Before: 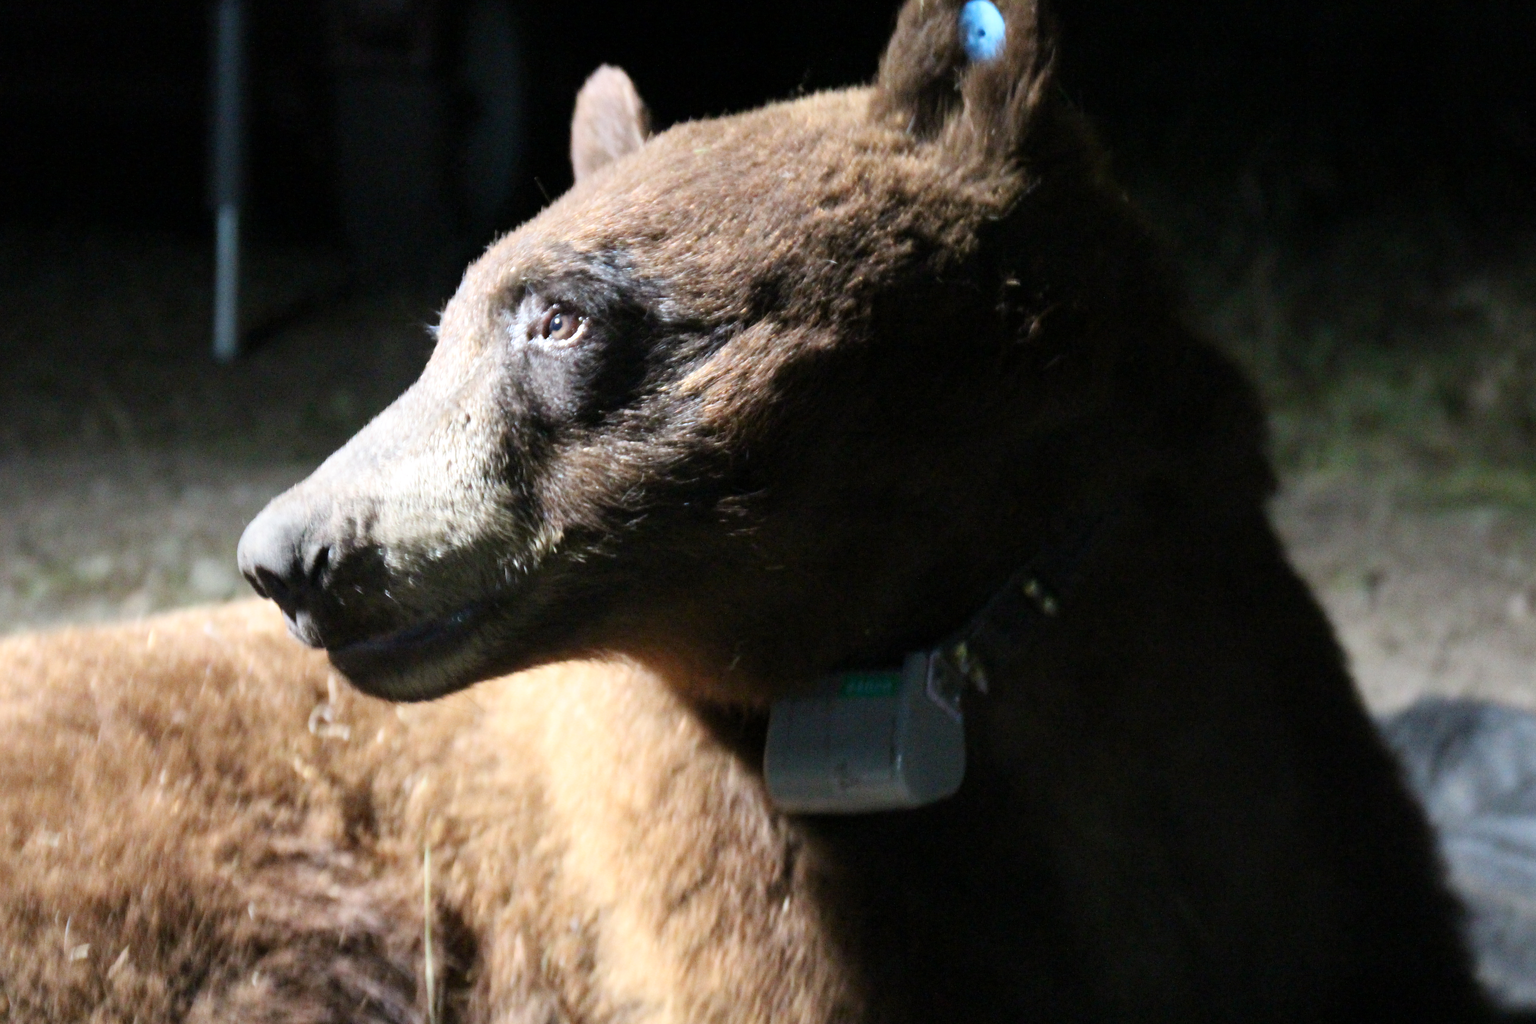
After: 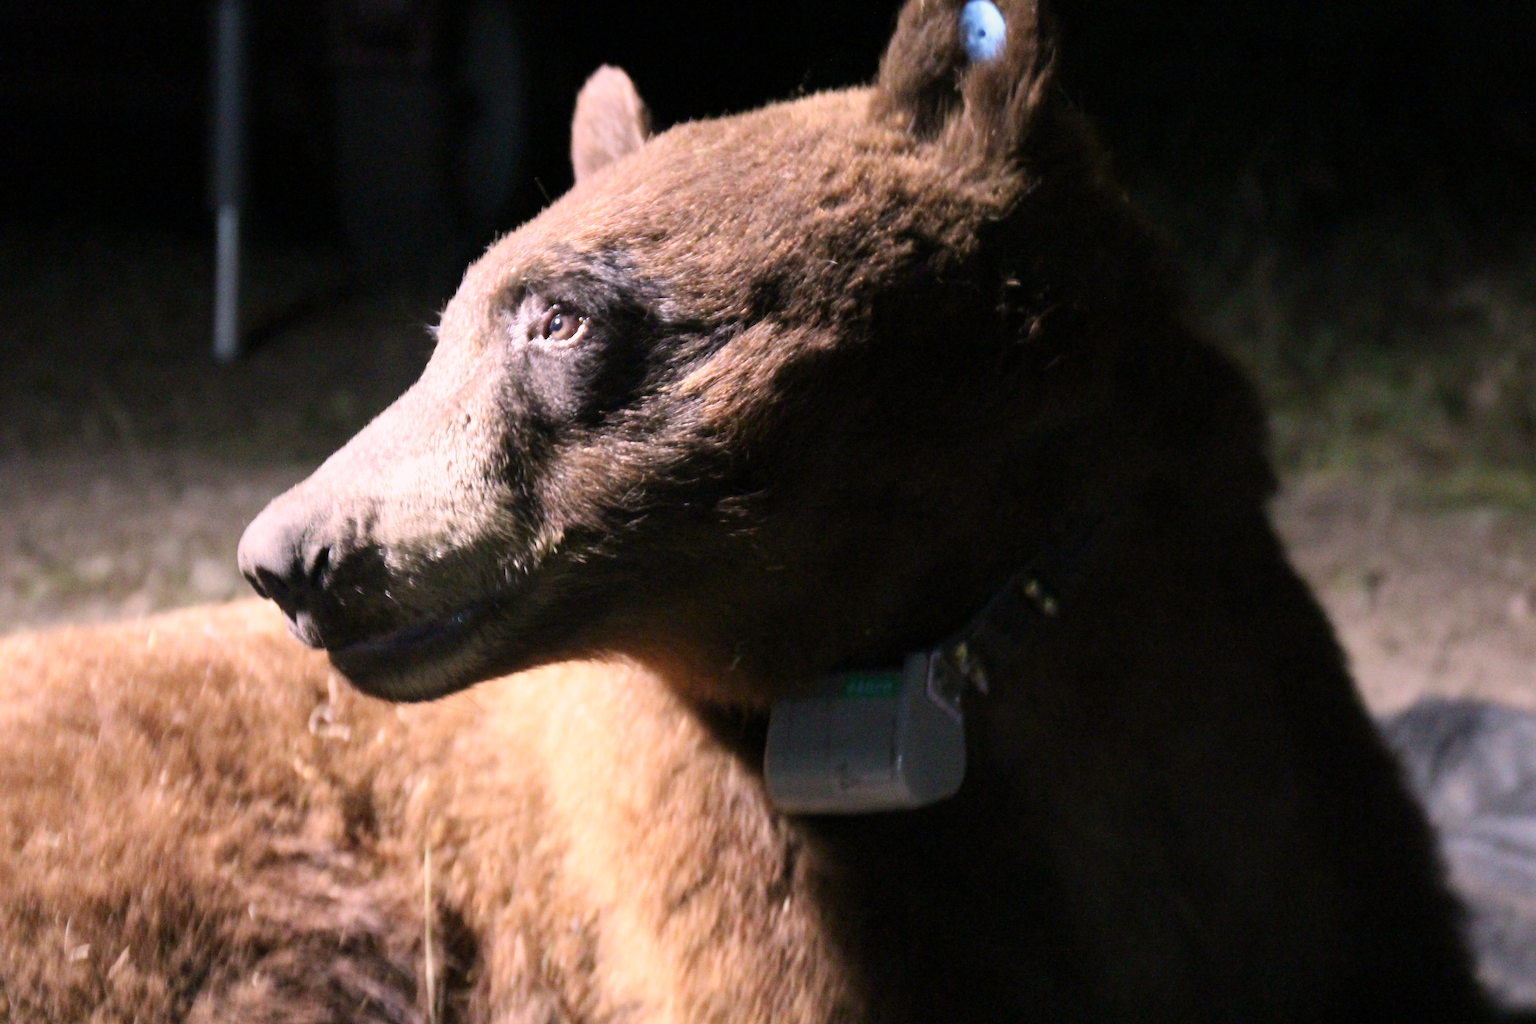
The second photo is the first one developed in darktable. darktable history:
color correction: highlights a* 14.62, highlights b* 4.87
